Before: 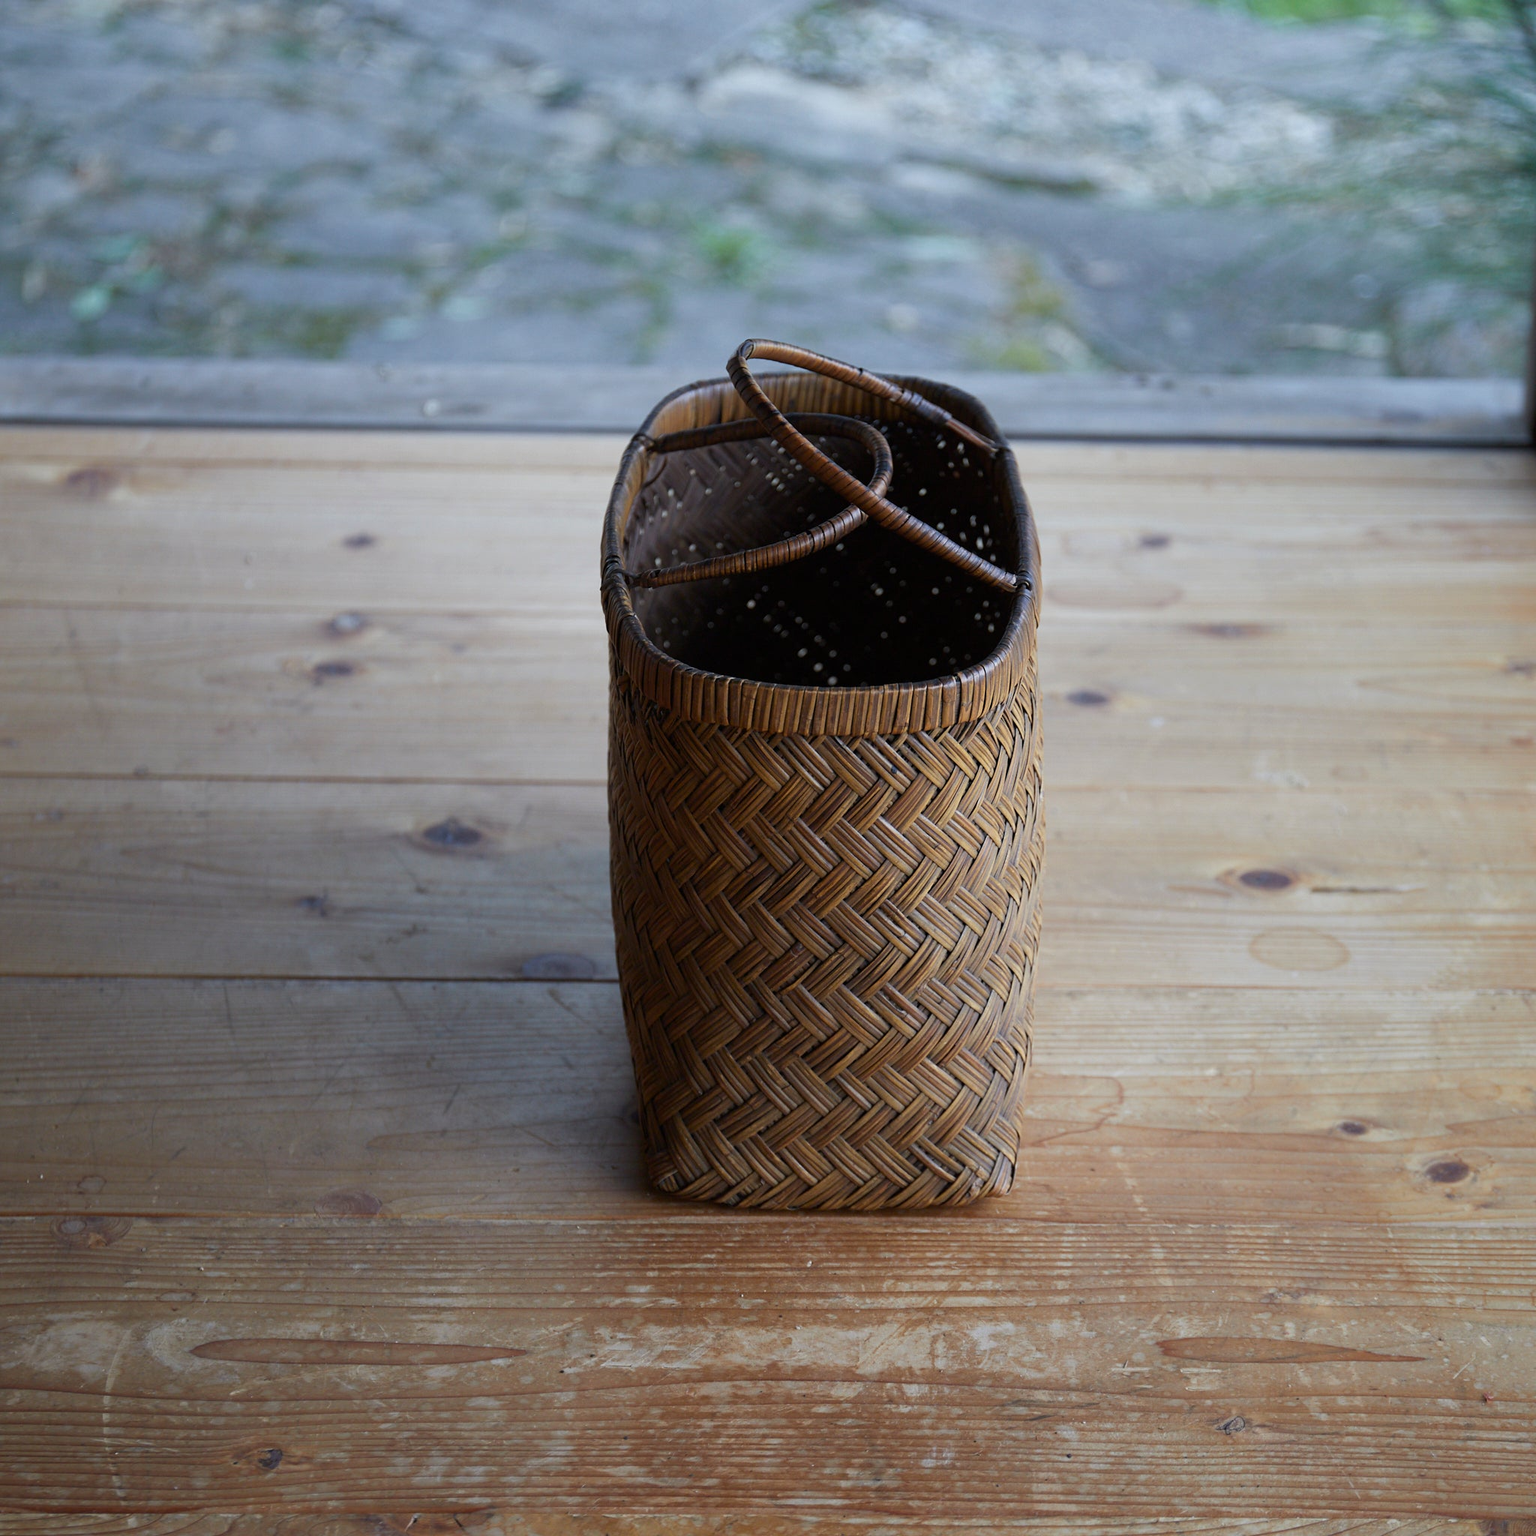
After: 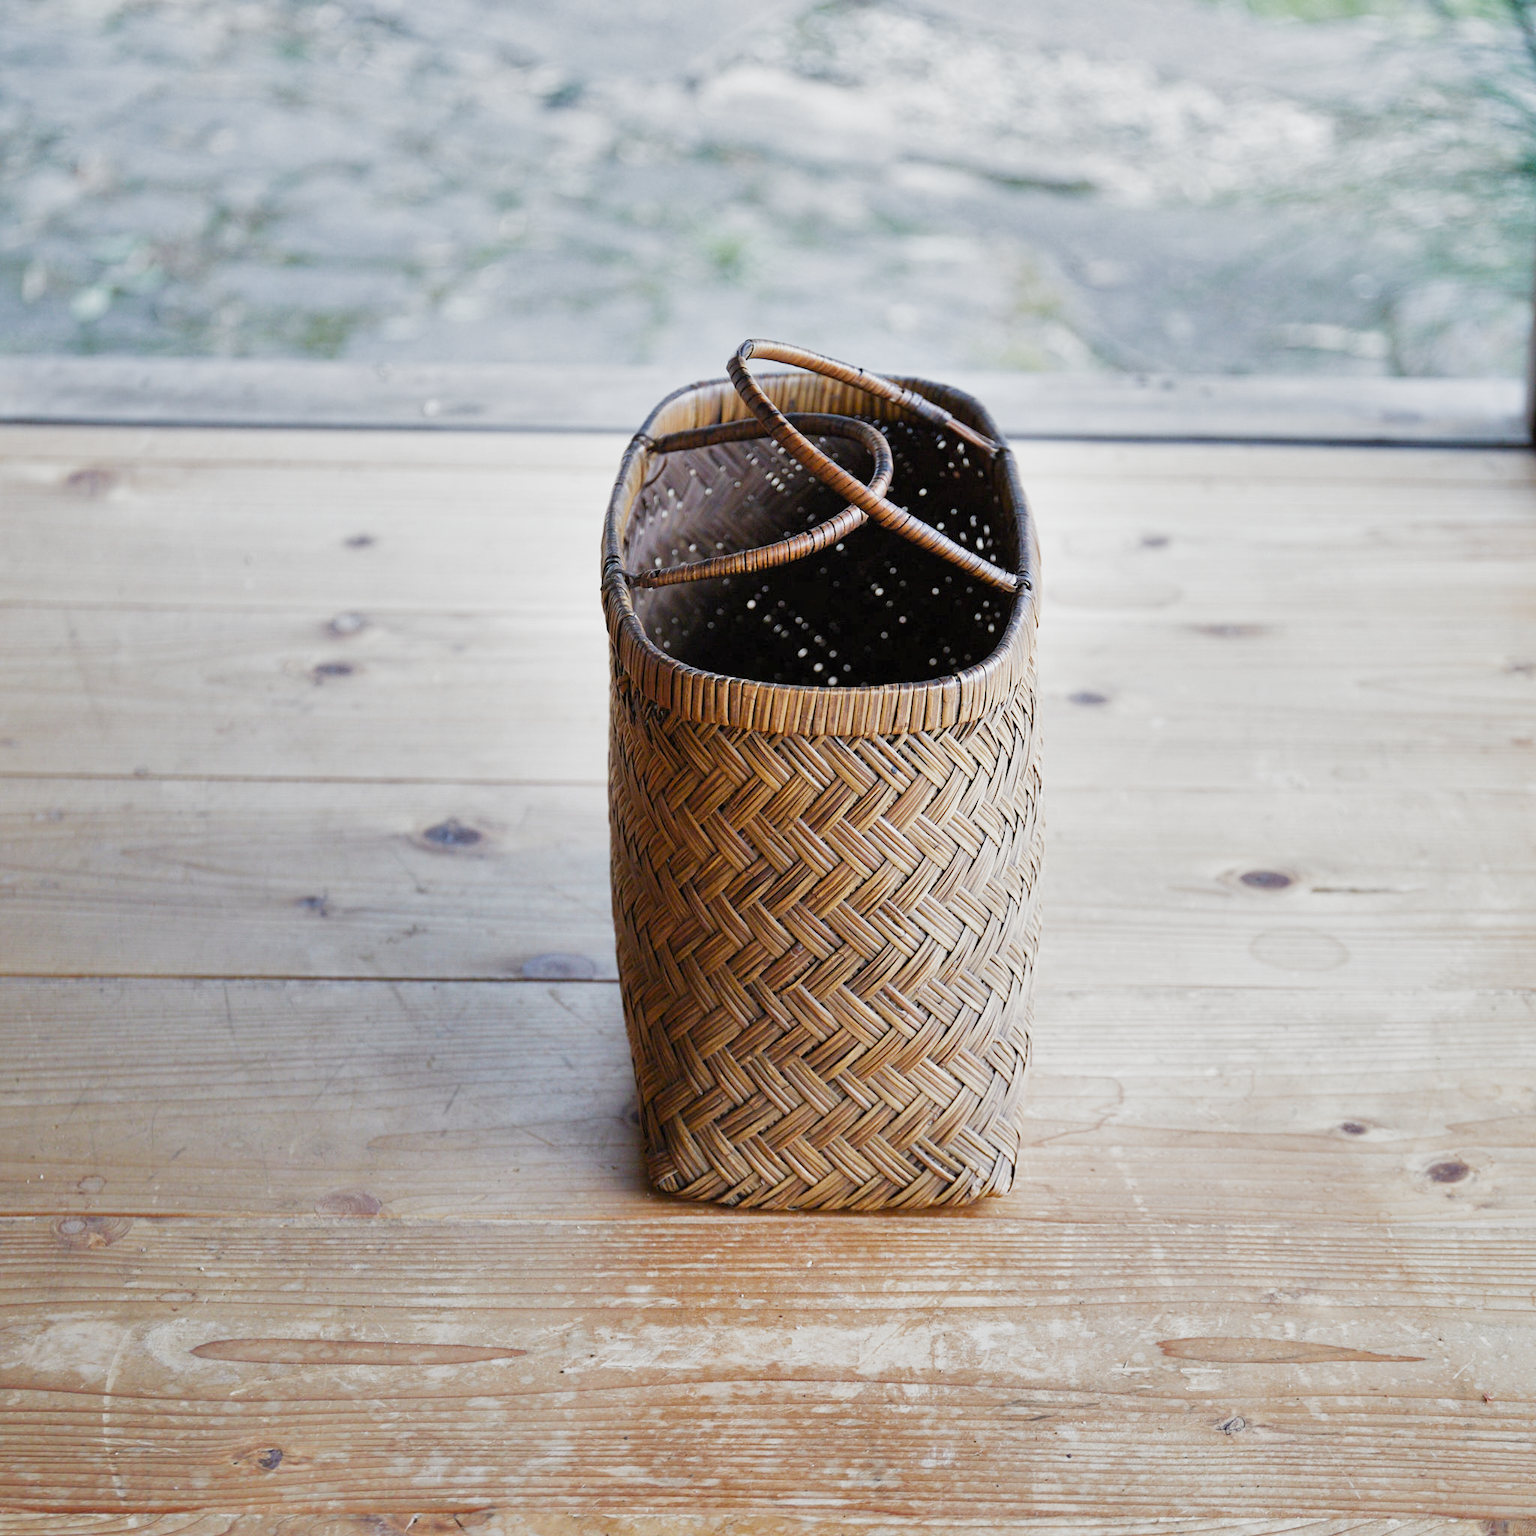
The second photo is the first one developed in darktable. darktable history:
filmic rgb: black relative exposure -7.65 EV, white relative exposure 4.56 EV, threshold 3.03 EV, hardness 3.61, preserve chrominance no, color science v5 (2021), contrast in shadows safe, contrast in highlights safe, enable highlight reconstruction true
shadows and highlights: soften with gaussian
exposure: black level correction 0, exposure 1.991 EV, compensate highlight preservation false
